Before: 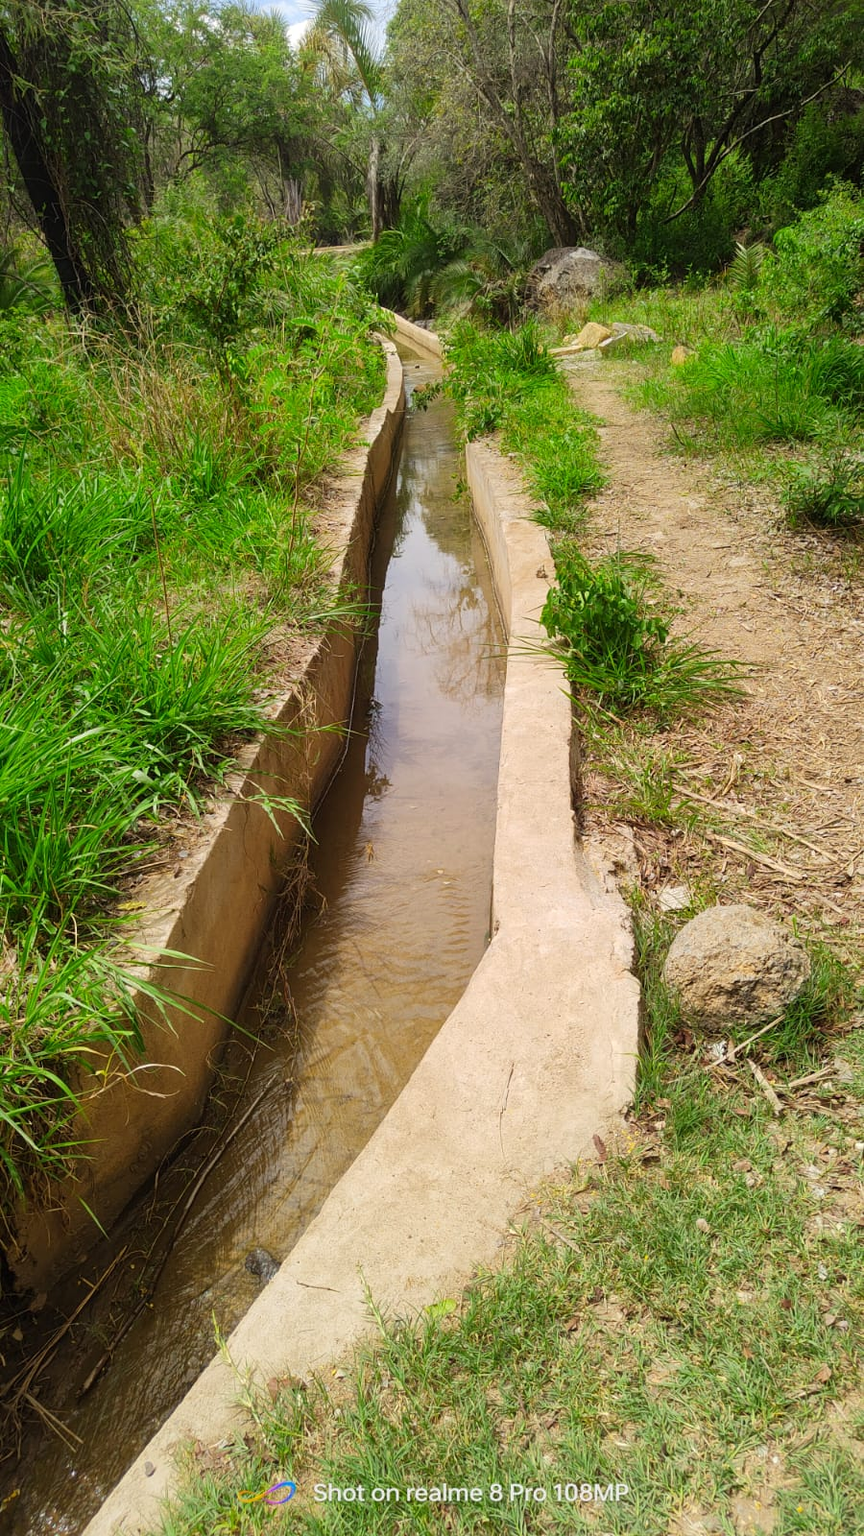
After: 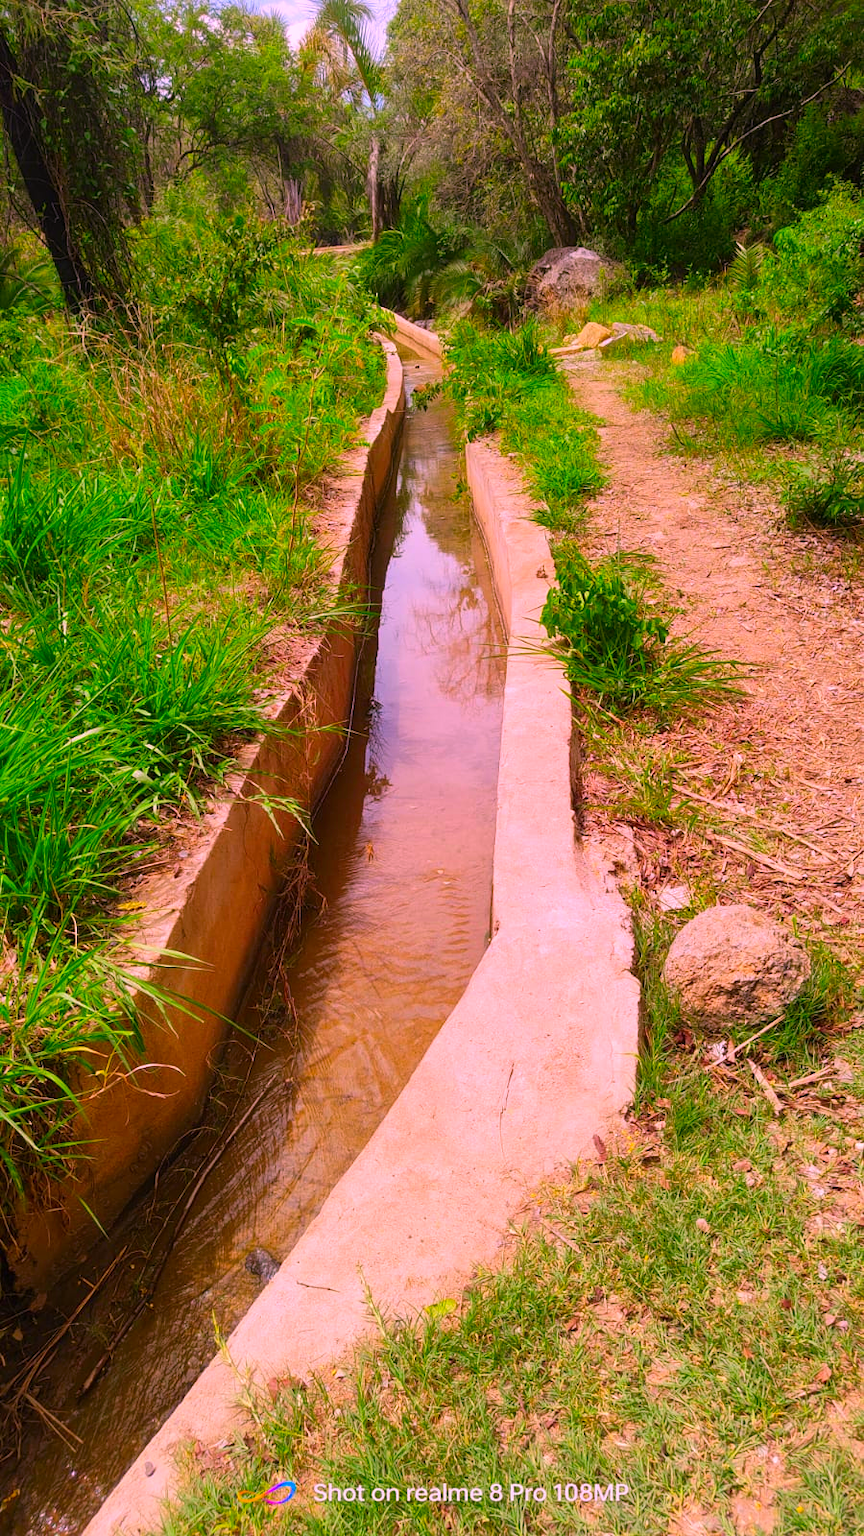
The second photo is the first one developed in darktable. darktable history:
color correction: highlights a* 18.9, highlights b* -11.75, saturation 1.69
